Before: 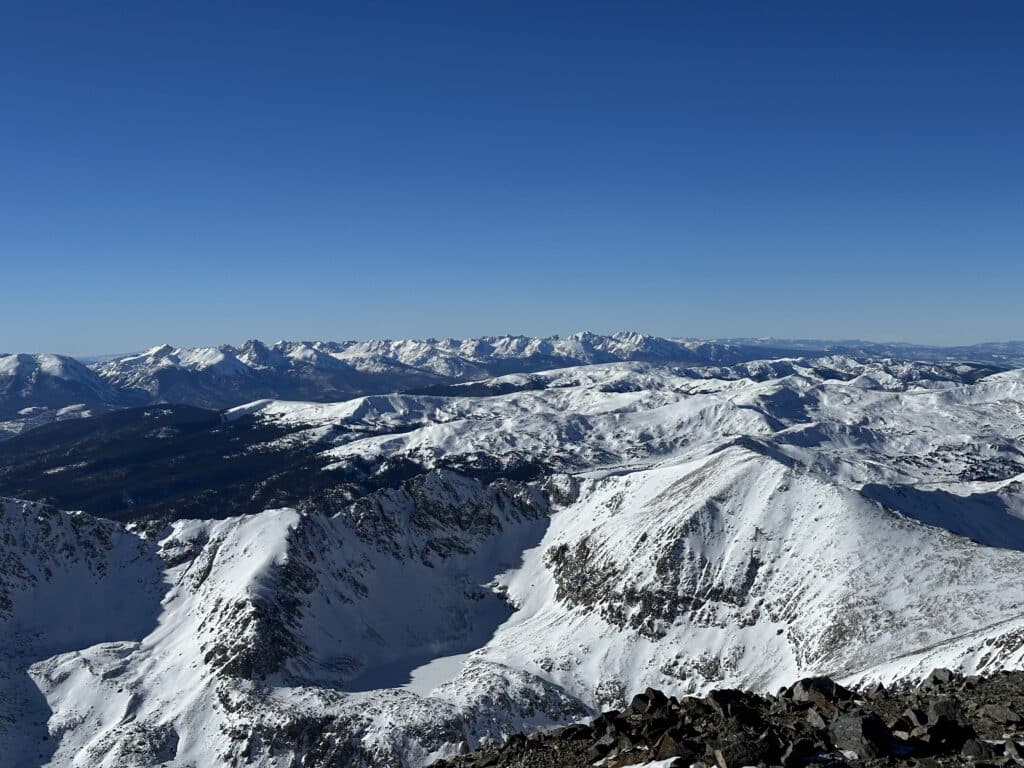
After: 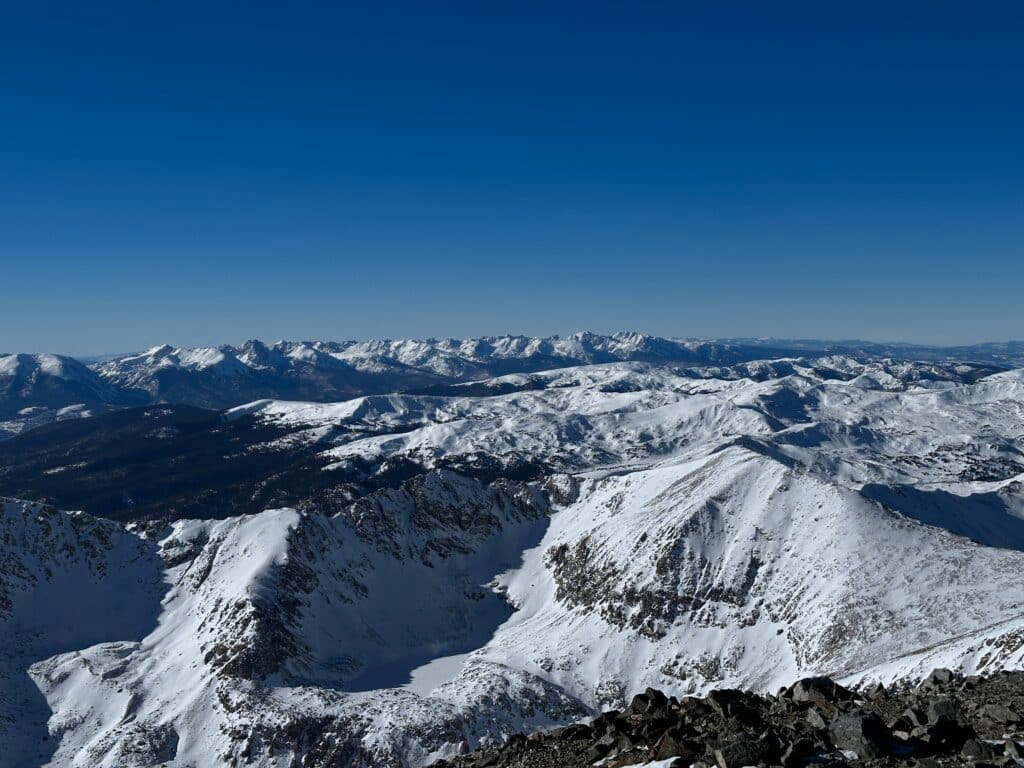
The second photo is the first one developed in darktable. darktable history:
color correction: highlights a* -0.137, highlights b* -5.91, shadows a* -0.137, shadows b* -0.137
color zones: curves: ch0 [(0, 0.5) (0.125, 0.4) (0.25, 0.5) (0.375, 0.4) (0.5, 0.4) (0.625, 0.35) (0.75, 0.35) (0.875, 0.5)]; ch1 [(0, 0.35) (0.125, 0.45) (0.25, 0.35) (0.375, 0.35) (0.5, 0.35) (0.625, 0.35) (0.75, 0.45) (0.875, 0.35)]; ch2 [(0, 0.6) (0.125, 0.5) (0.25, 0.5) (0.375, 0.6) (0.5, 0.6) (0.625, 0.5) (0.75, 0.5) (0.875, 0.5)]
